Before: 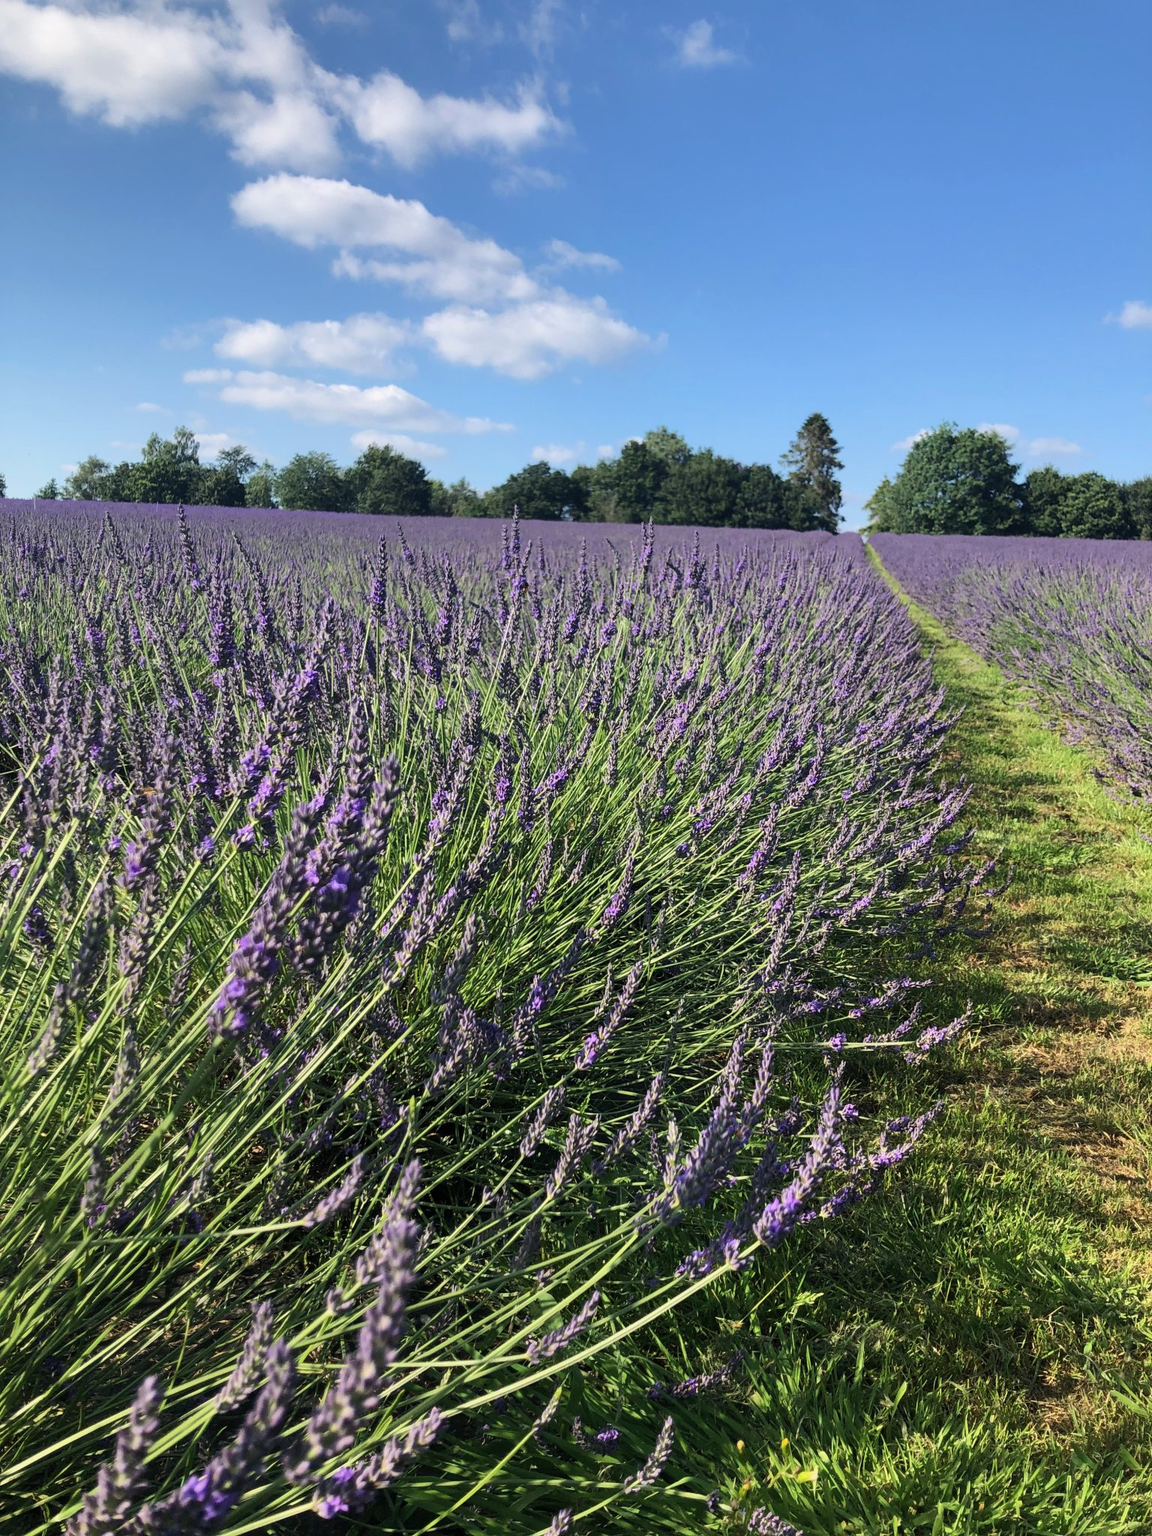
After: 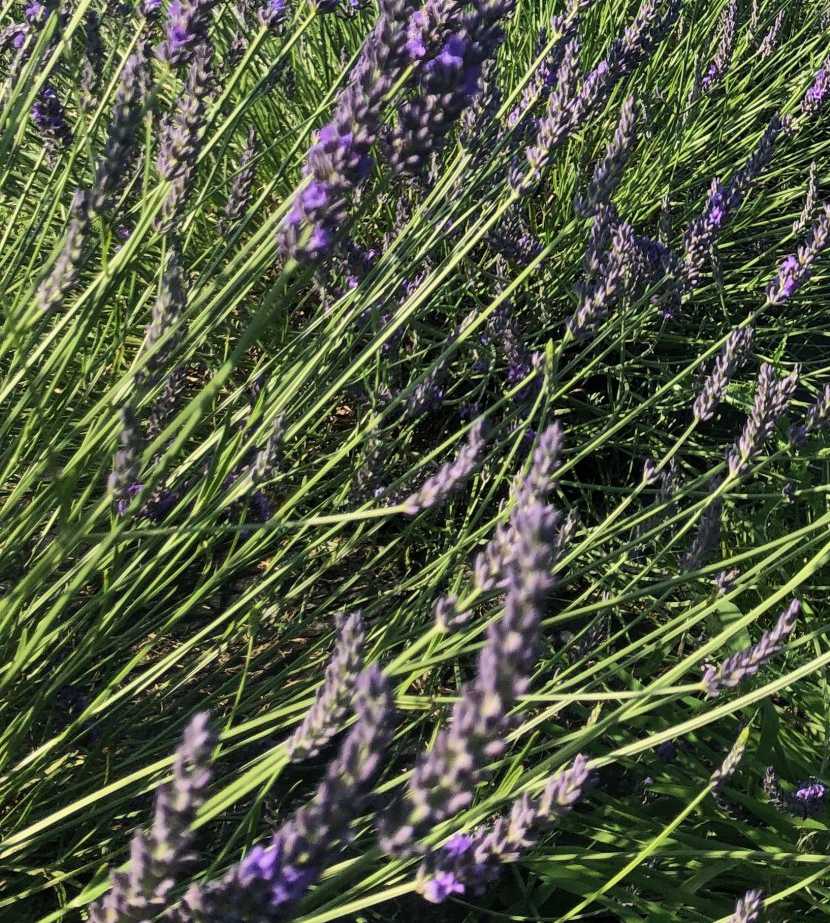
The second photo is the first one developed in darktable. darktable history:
crop and rotate: top 54.81%, right 45.925%, bottom 0.104%
tone equalizer: edges refinement/feathering 500, mask exposure compensation -1.57 EV, preserve details no
shadows and highlights: shadows 36.04, highlights -34.77, soften with gaussian
